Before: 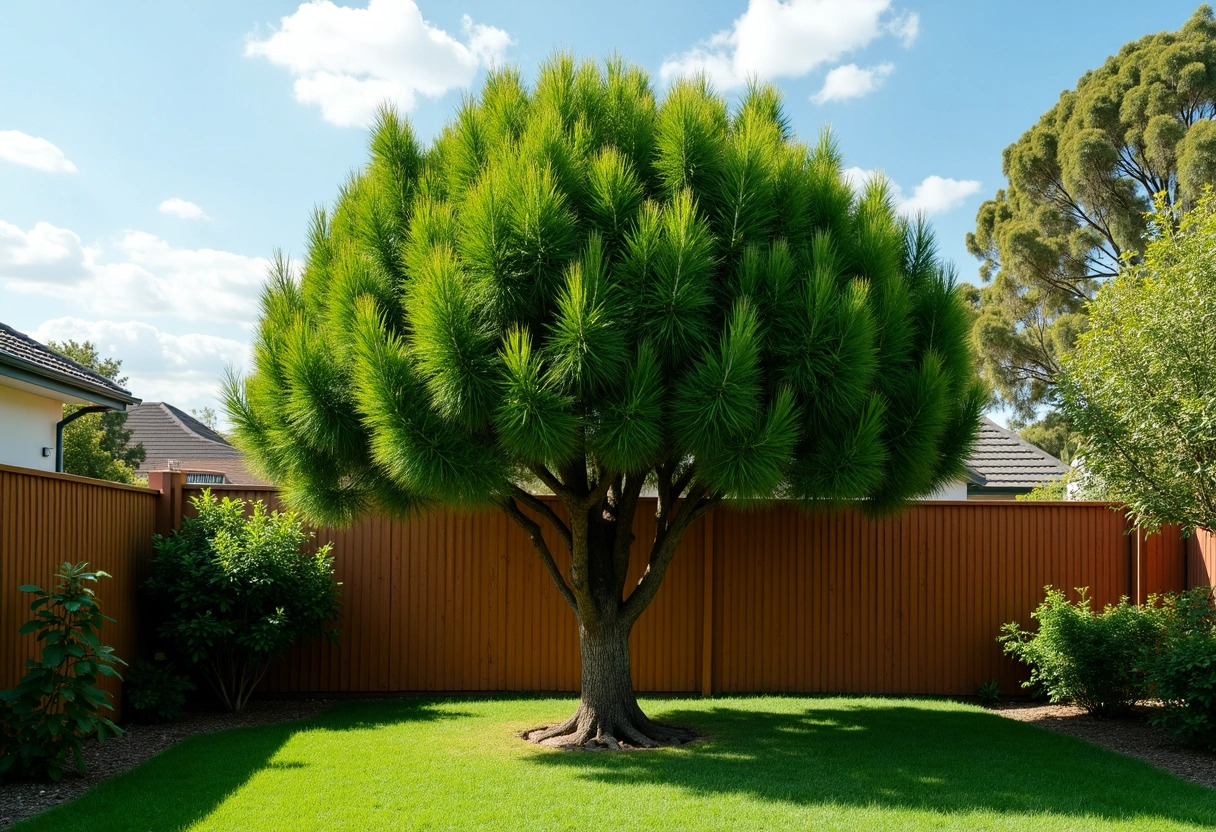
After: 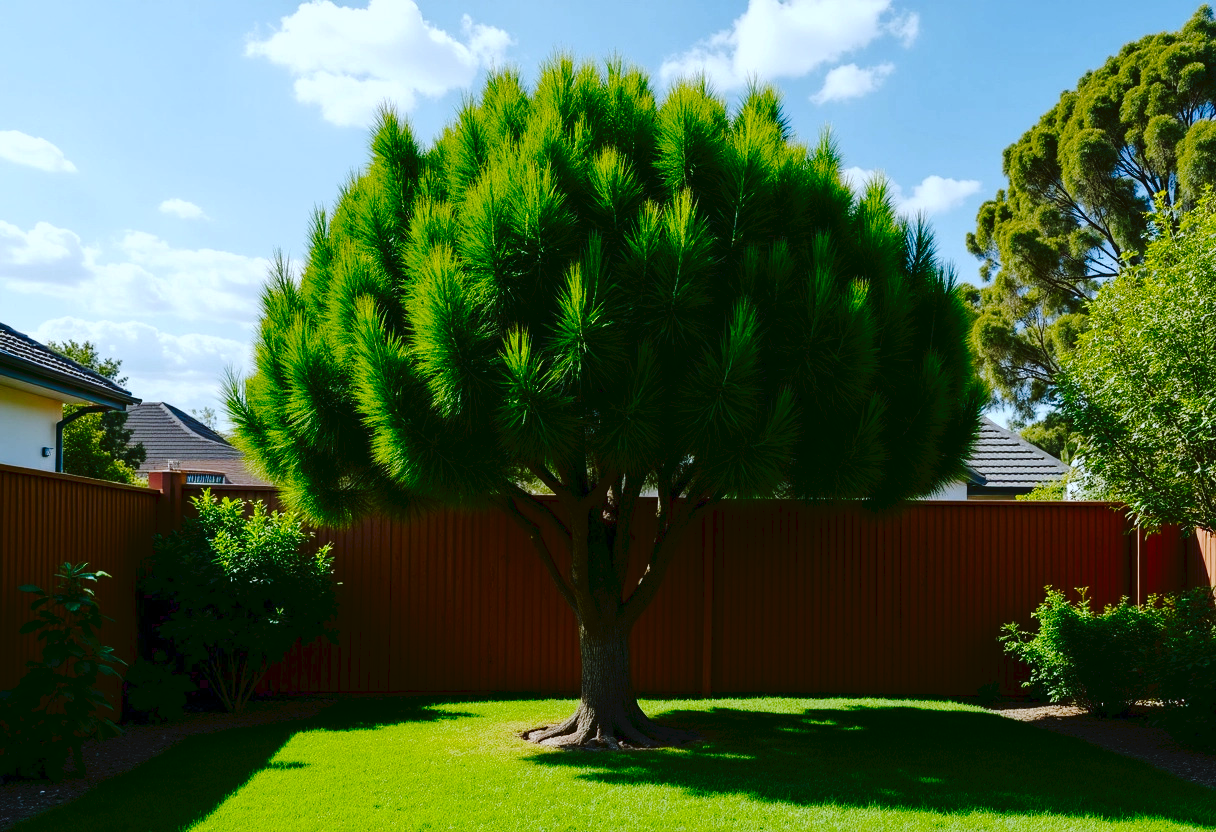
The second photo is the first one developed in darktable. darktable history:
exposure: compensate highlight preservation false
contrast brightness saturation: brightness -0.25, saturation 0.2
tone curve: curves: ch0 [(0, 0) (0.003, 0.047) (0.011, 0.05) (0.025, 0.053) (0.044, 0.057) (0.069, 0.062) (0.1, 0.084) (0.136, 0.115) (0.177, 0.159) (0.224, 0.216) (0.277, 0.289) (0.335, 0.382) (0.399, 0.474) (0.468, 0.561) (0.543, 0.636) (0.623, 0.705) (0.709, 0.778) (0.801, 0.847) (0.898, 0.916) (1, 1)], preserve colors none
white balance: red 0.924, blue 1.095
